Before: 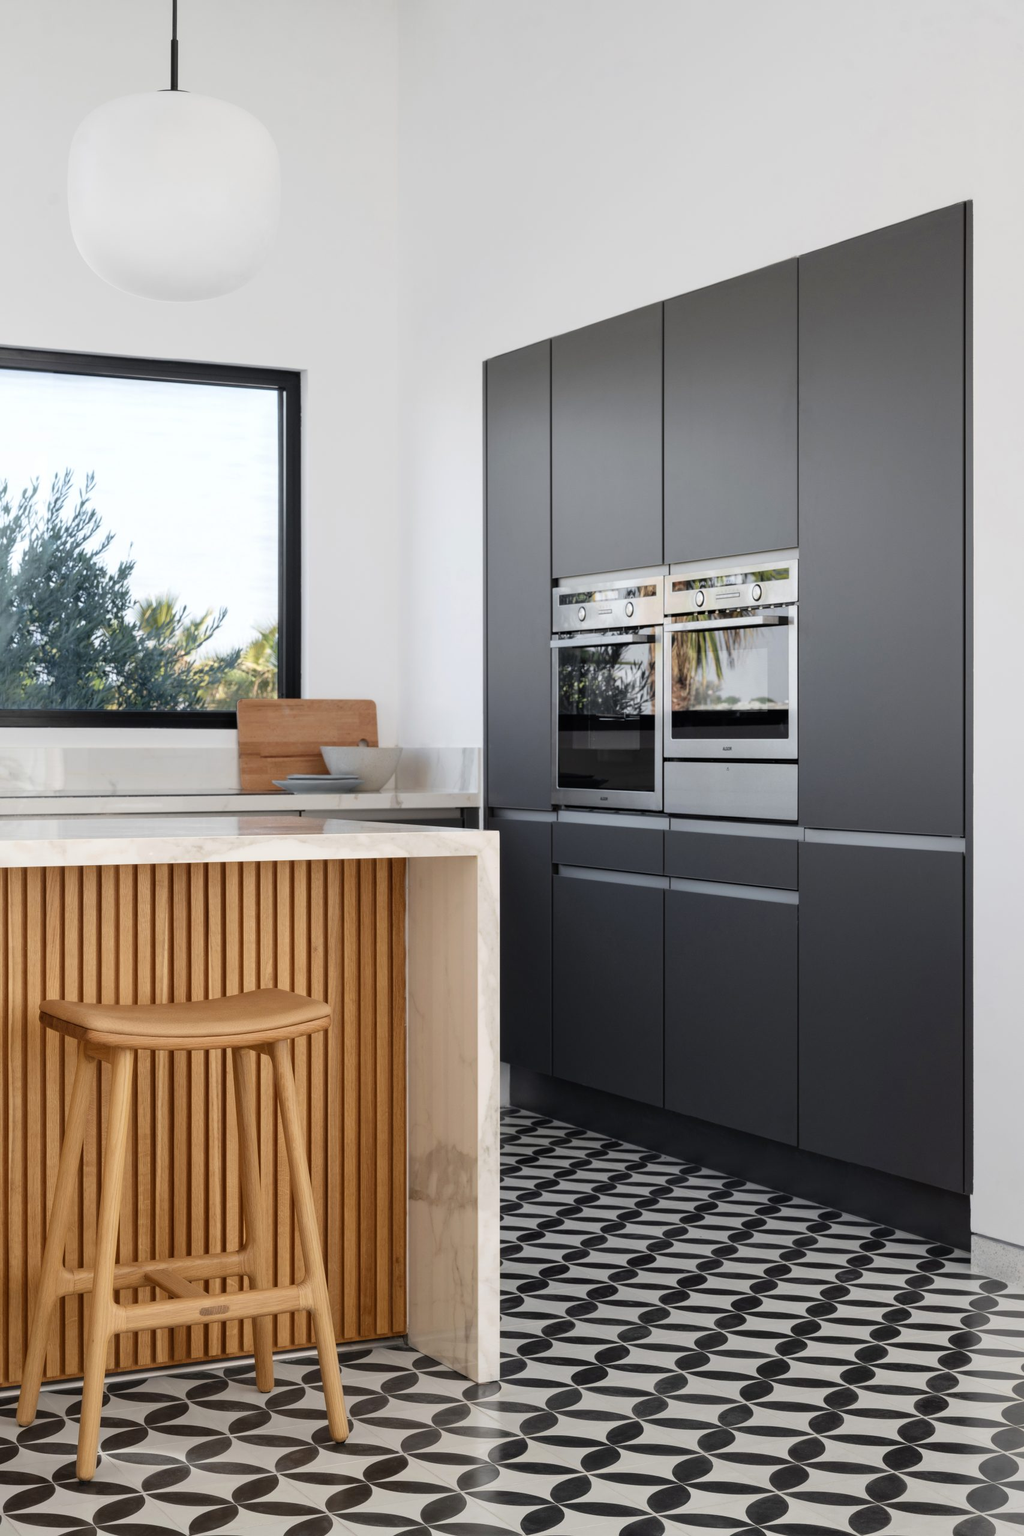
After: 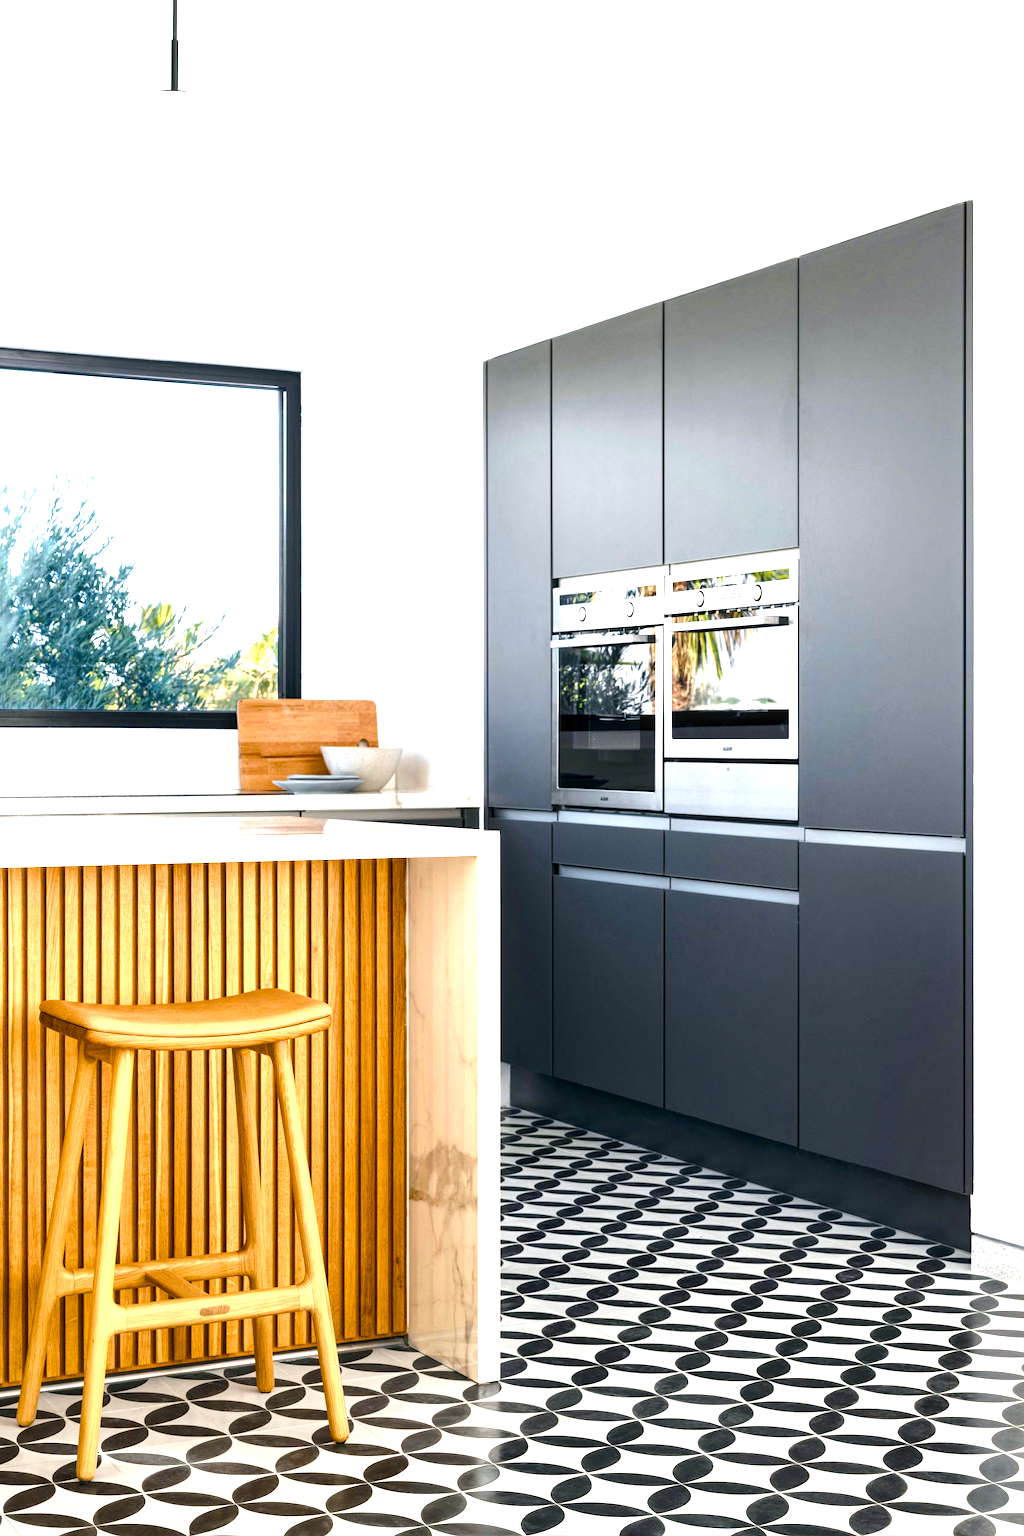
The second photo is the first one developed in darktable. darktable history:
local contrast: highlights 99%, shadows 86%, detail 160%, midtone range 0.2
contrast brightness saturation: contrast 0.05
color balance: mode lift, gamma, gain (sRGB), lift [1, 1, 1.022, 1.026]
color balance rgb: global offset › luminance -0.37%, perceptual saturation grading › highlights -17.77%, perceptual saturation grading › mid-tones 33.1%, perceptual saturation grading › shadows 50.52%, perceptual brilliance grading › highlights 20%, perceptual brilliance grading › mid-tones 20%, perceptual brilliance grading › shadows -20%, global vibrance 50%
exposure: black level correction 0, exposure 0.7 EV, compensate exposure bias true, compensate highlight preservation false
